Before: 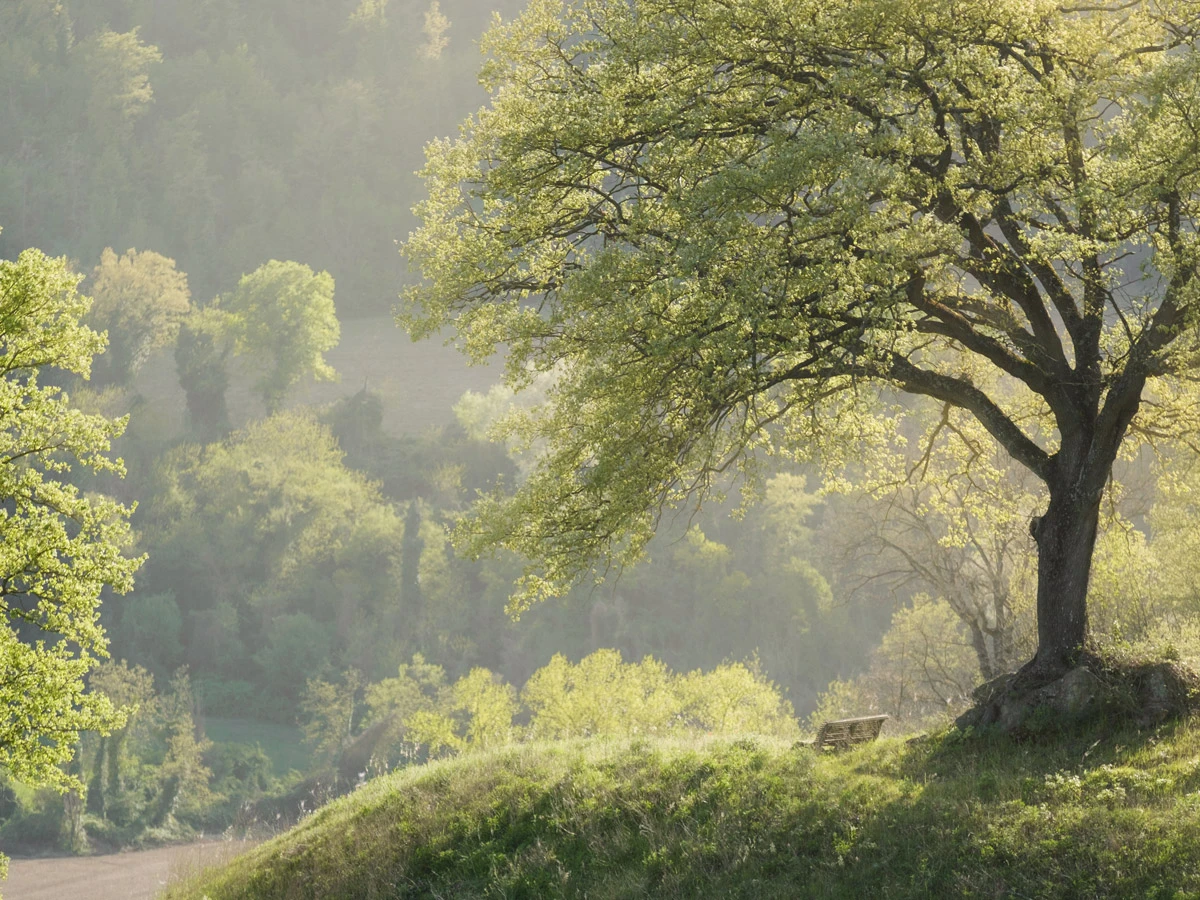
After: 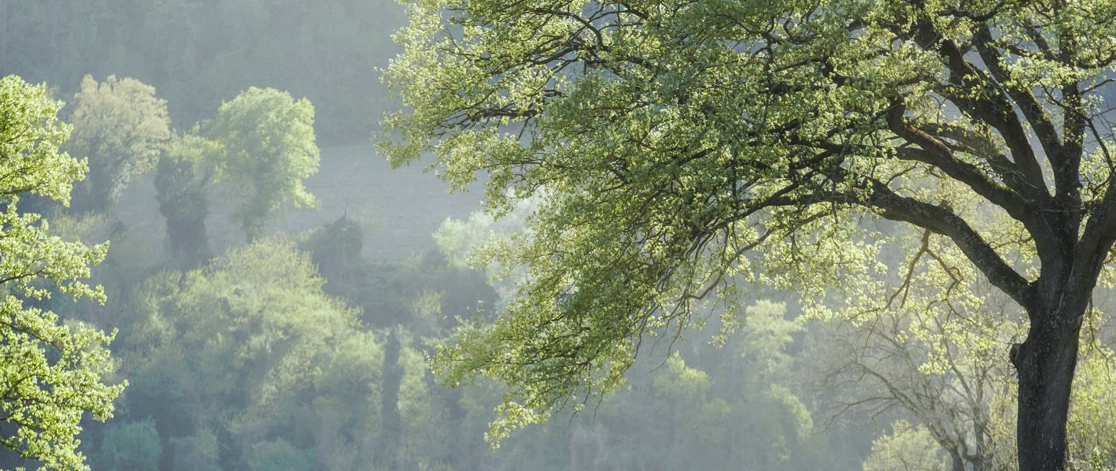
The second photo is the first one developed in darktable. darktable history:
local contrast: on, module defaults
tone curve: curves: ch0 [(0, 0) (0.003, 0.003) (0.011, 0.01) (0.025, 0.023) (0.044, 0.042) (0.069, 0.065) (0.1, 0.094) (0.136, 0.128) (0.177, 0.167) (0.224, 0.211) (0.277, 0.261) (0.335, 0.315) (0.399, 0.375) (0.468, 0.441) (0.543, 0.543) (0.623, 0.623) (0.709, 0.709) (0.801, 0.801) (0.898, 0.898) (1, 1)], preserve colors none
white balance: red 0.924, blue 1.095
crop: left 1.744%, top 19.225%, right 5.069%, bottom 28.357%
